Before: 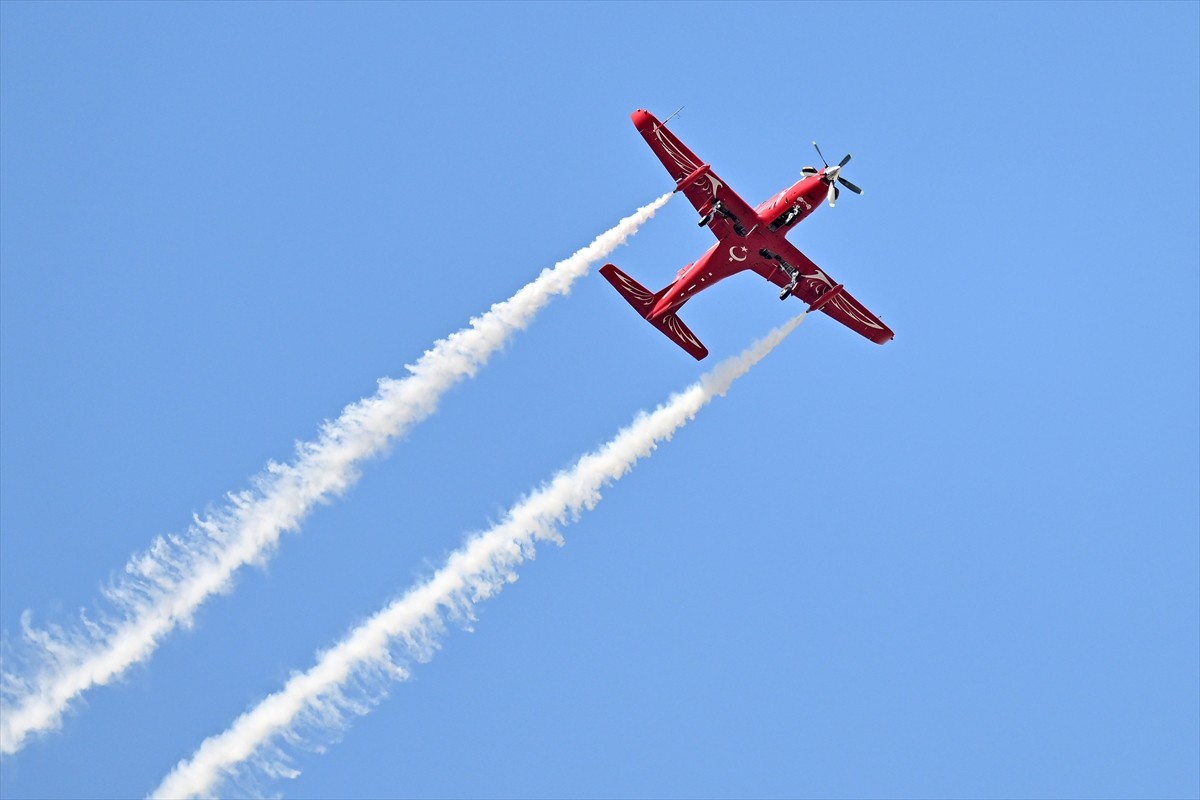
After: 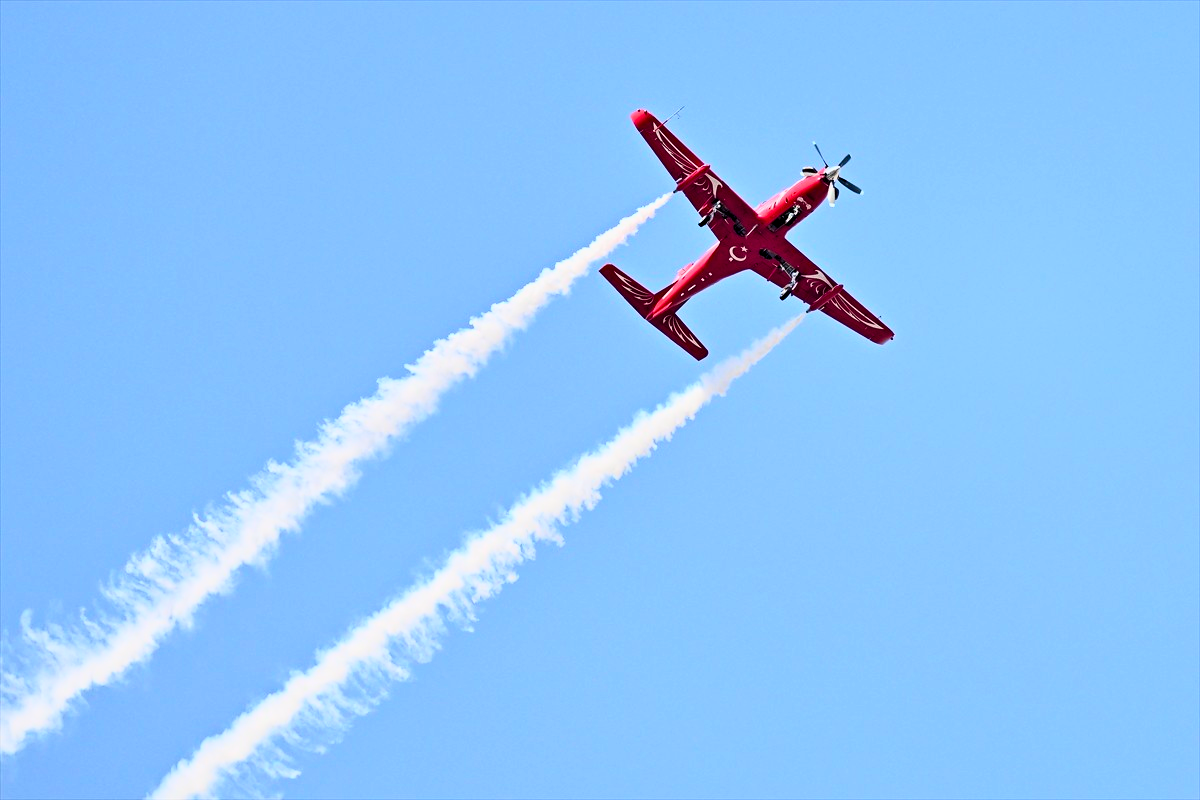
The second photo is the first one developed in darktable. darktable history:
local contrast: mode bilateral grid, contrast 10, coarseness 26, detail 115%, midtone range 0.2
levels: levels [0.016, 0.5, 0.996]
tone curve: curves: ch0 [(0, 0.001) (0.139, 0.096) (0.311, 0.278) (0.495, 0.531) (0.718, 0.816) (0.841, 0.909) (1, 0.967)]; ch1 [(0, 0) (0.272, 0.249) (0.388, 0.385) (0.469, 0.456) (0.495, 0.497) (0.538, 0.554) (0.578, 0.605) (0.707, 0.778) (1, 1)]; ch2 [(0, 0) (0.125, 0.089) (0.353, 0.329) (0.443, 0.408) (0.502, 0.499) (0.557, 0.542) (0.608, 0.635) (1, 1)], color space Lab, independent channels, preserve colors none
